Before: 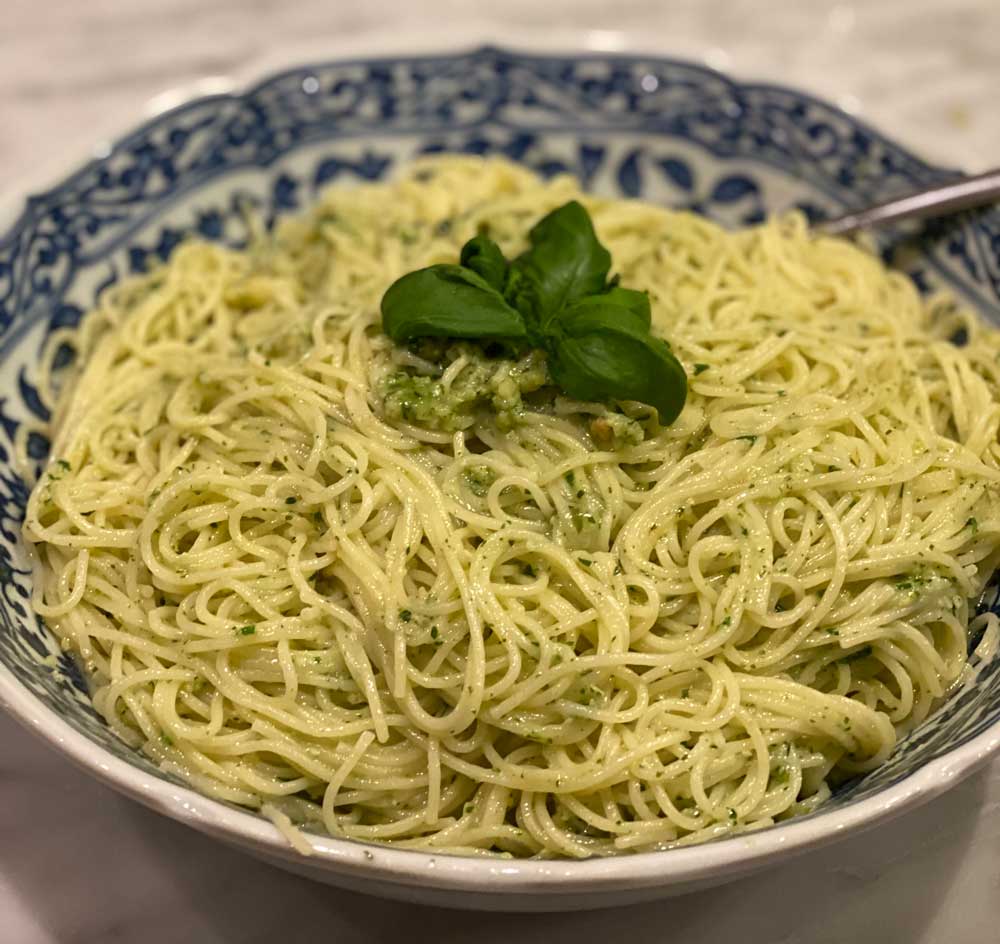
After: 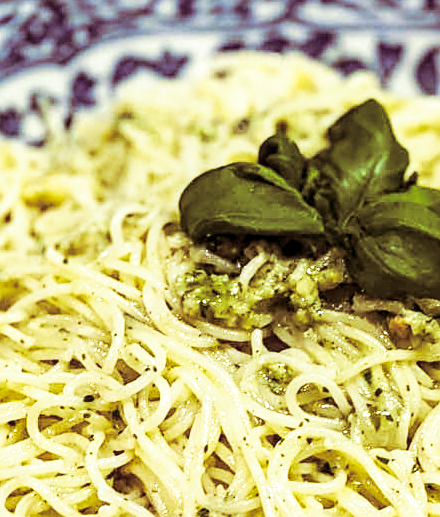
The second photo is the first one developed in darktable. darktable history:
crop: left 20.248%, top 10.86%, right 35.675%, bottom 34.321%
white balance: red 0.924, blue 1.095
sharpen: on, module defaults
split-toning: on, module defaults
base curve: curves: ch0 [(0, 0) (0.007, 0.004) (0.027, 0.03) (0.046, 0.07) (0.207, 0.54) (0.442, 0.872) (0.673, 0.972) (1, 1)], preserve colors none
local contrast: detail 130%
